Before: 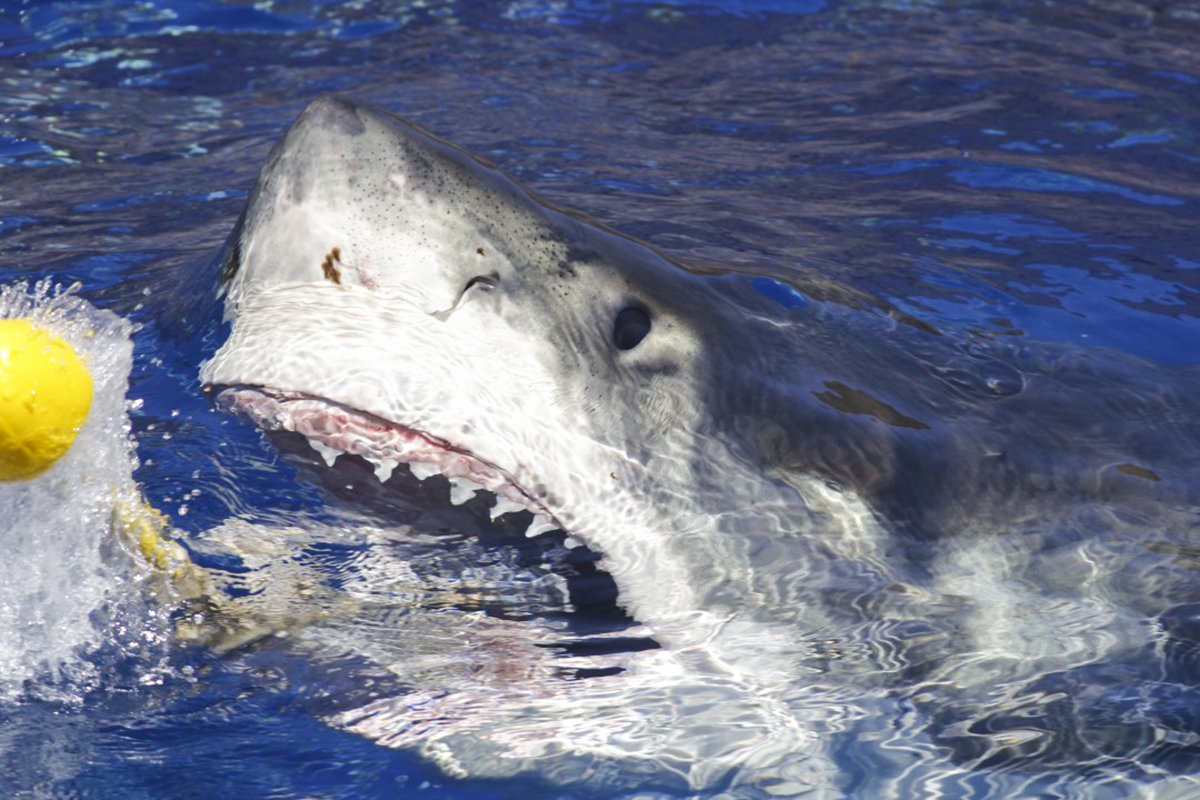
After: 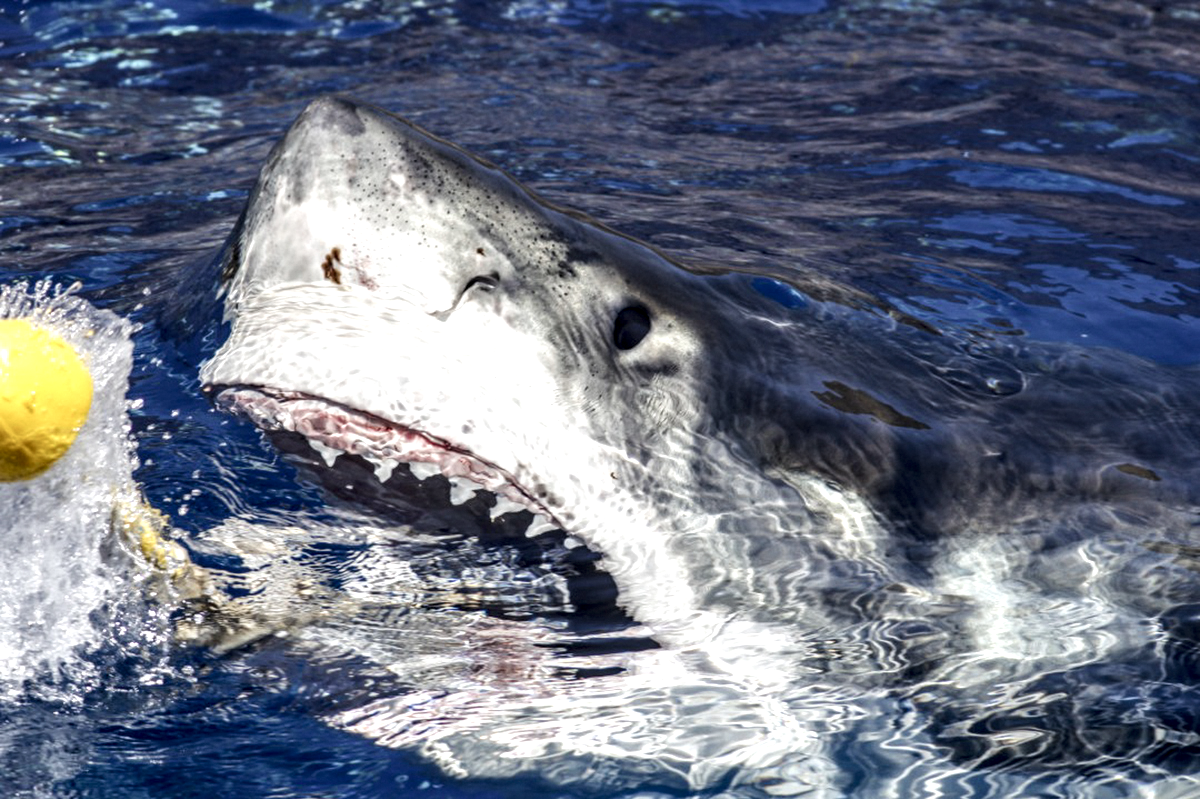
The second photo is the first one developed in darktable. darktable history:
crop: bottom 0.071%
local contrast: highlights 19%, detail 186%
contrast brightness saturation: contrast 0.06, brightness -0.01, saturation -0.23
